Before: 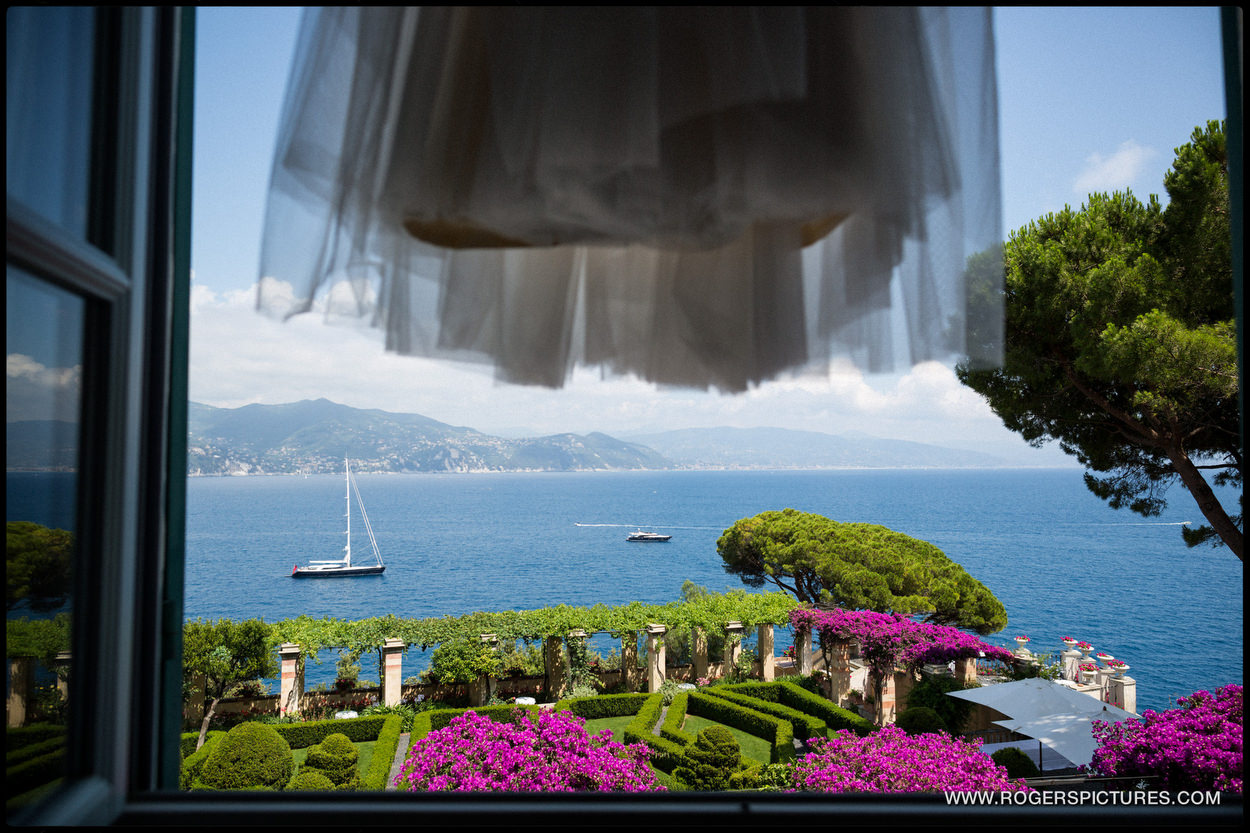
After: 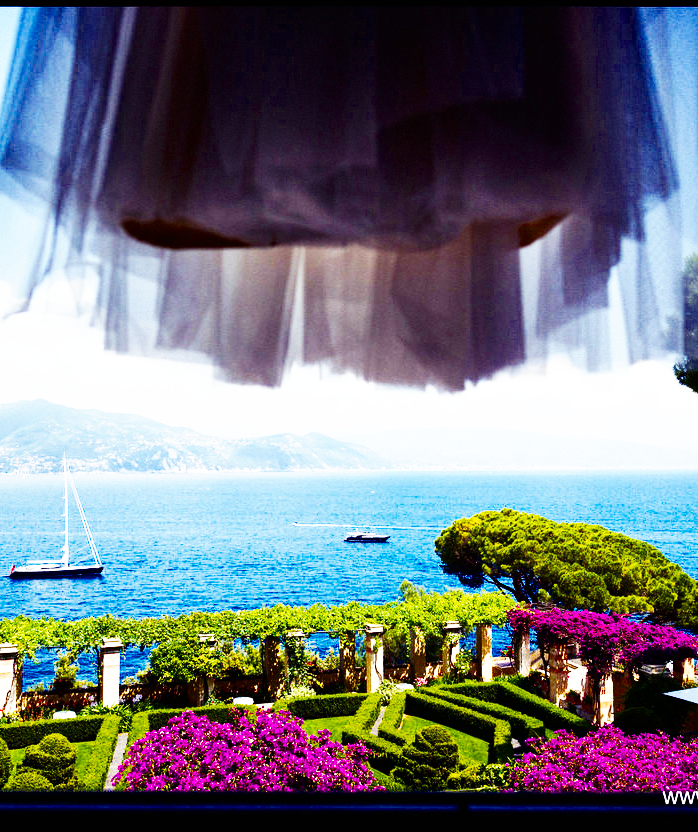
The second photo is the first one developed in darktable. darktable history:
crop and rotate: left 22.618%, right 21.479%
color balance rgb: shadows lift › luminance -21.911%, shadows lift › chroma 9.042%, shadows lift › hue 284.17°, linear chroma grading › global chroma 15.659%, perceptual saturation grading › global saturation 20%, perceptual saturation grading › highlights -25.743%, perceptual saturation grading › shadows 50.306%, perceptual brilliance grading › highlights 13.219%, perceptual brilliance grading › mid-tones 8.077%, perceptual brilliance grading › shadows -16.949%, global vibrance 1.651%, saturation formula JzAzBz (2021)
base curve: curves: ch0 [(0, 0) (0.007, 0.004) (0.027, 0.03) (0.046, 0.07) (0.207, 0.54) (0.442, 0.872) (0.673, 0.972) (1, 1)], exposure shift 0.579, preserve colors none
contrast brightness saturation: contrast 0.03, brightness -0.041
